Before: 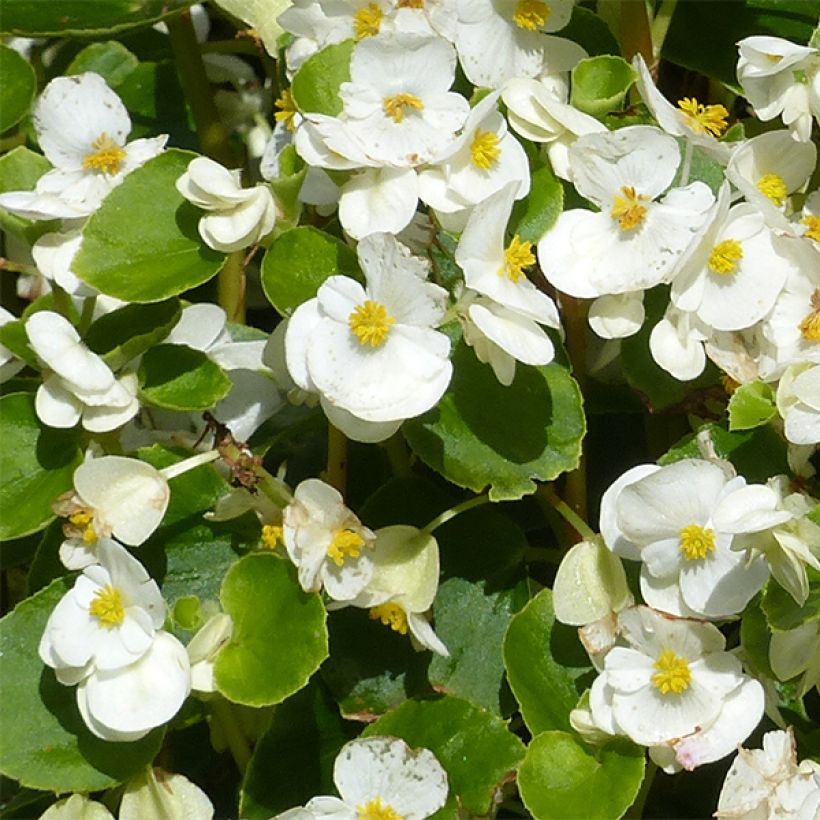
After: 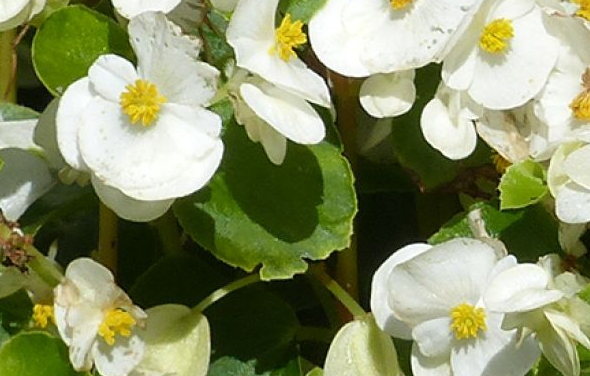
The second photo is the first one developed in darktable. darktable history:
crop and rotate: left 27.96%, top 27.027%, bottom 27.073%
